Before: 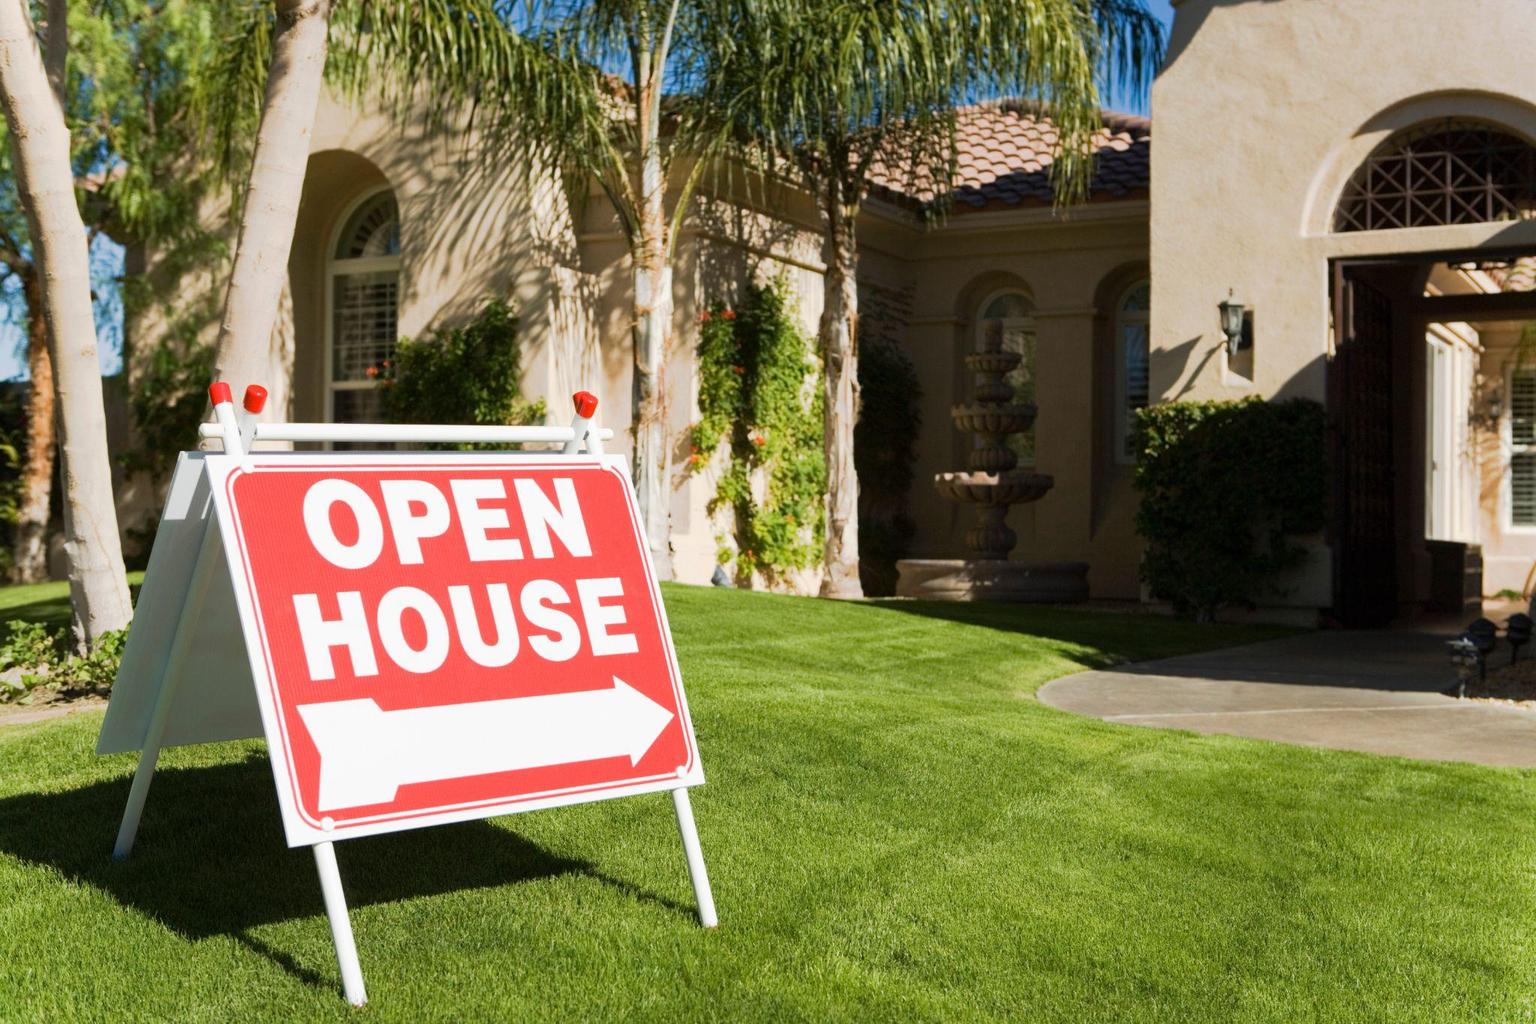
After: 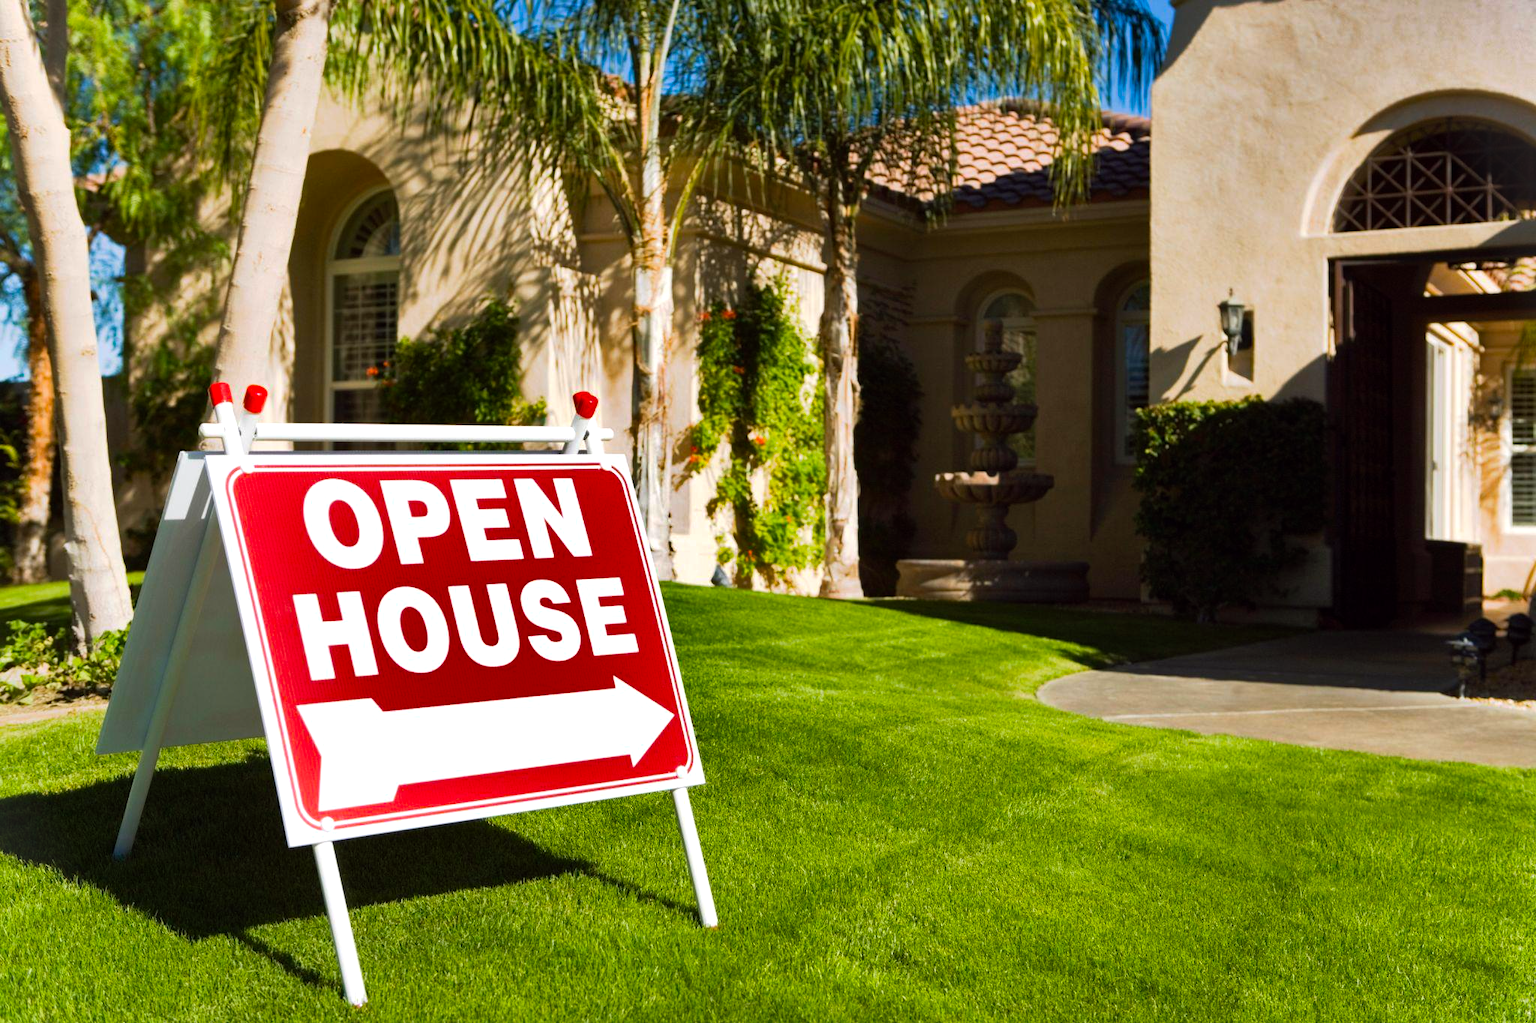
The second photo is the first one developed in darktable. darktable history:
vignetting: fall-off start 100%, brightness 0.05, saturation 0
color balance: lift [1, 1.001, 0.999, 1.001], gamma [1, 1.004, 1.007, 0.993], gain [1, 0.991, 0.987, 1.013], contrast 10%, output saturation 120%
shadows and highlights: shadows 24.5, highlights -78.15, soften with gaussian
